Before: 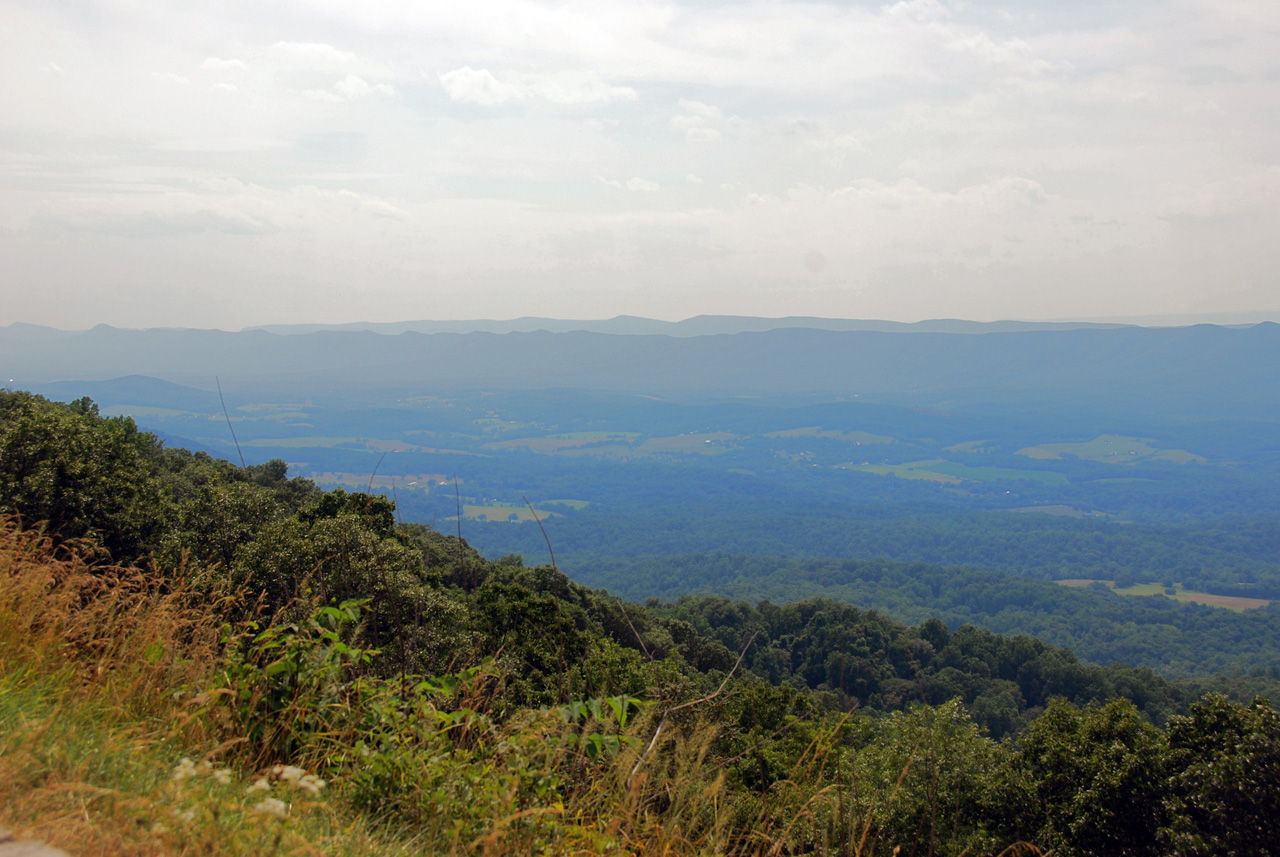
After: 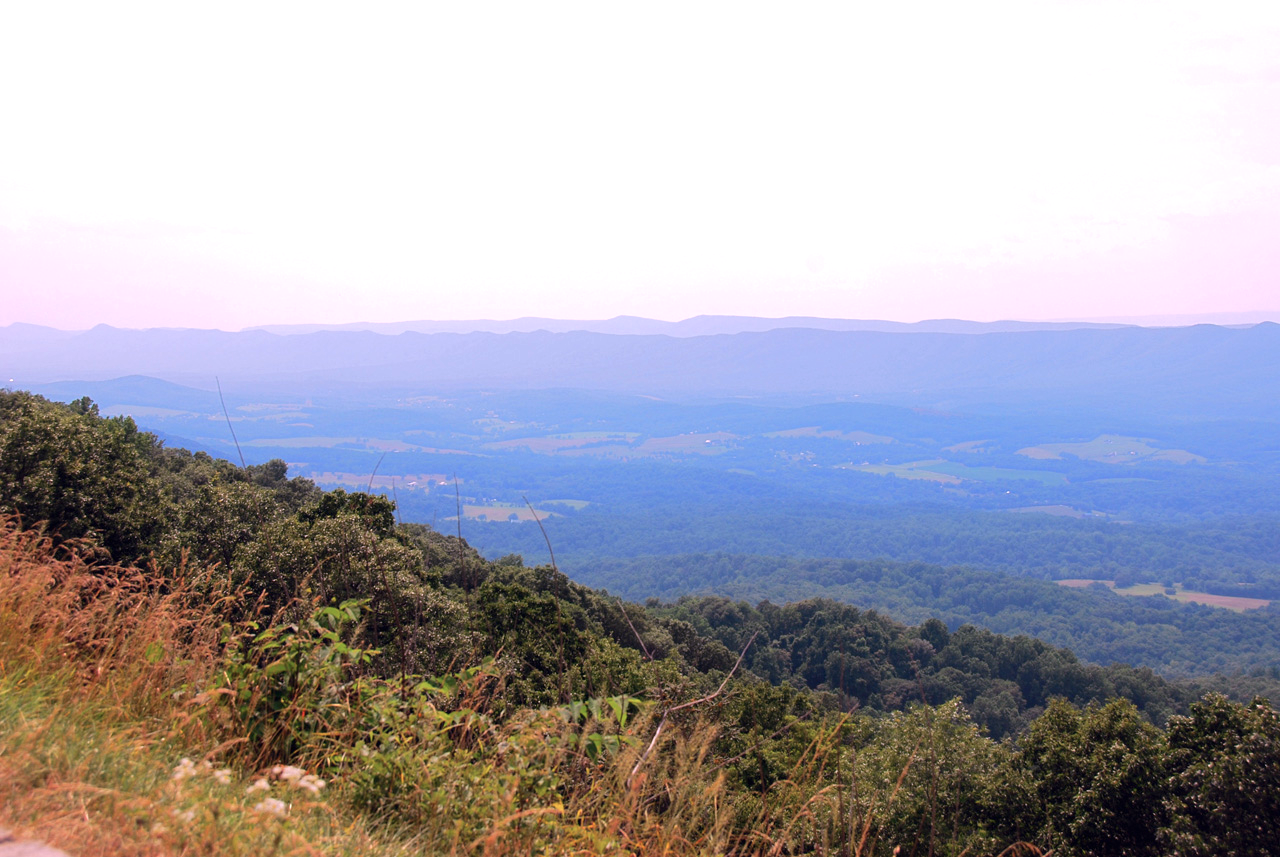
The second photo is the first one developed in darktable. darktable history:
exposure: black level correction 0, exposure 0.692 EV, compensate highlight preservation false
color correction: highlights a* 15.63, highlights b* -20.01
